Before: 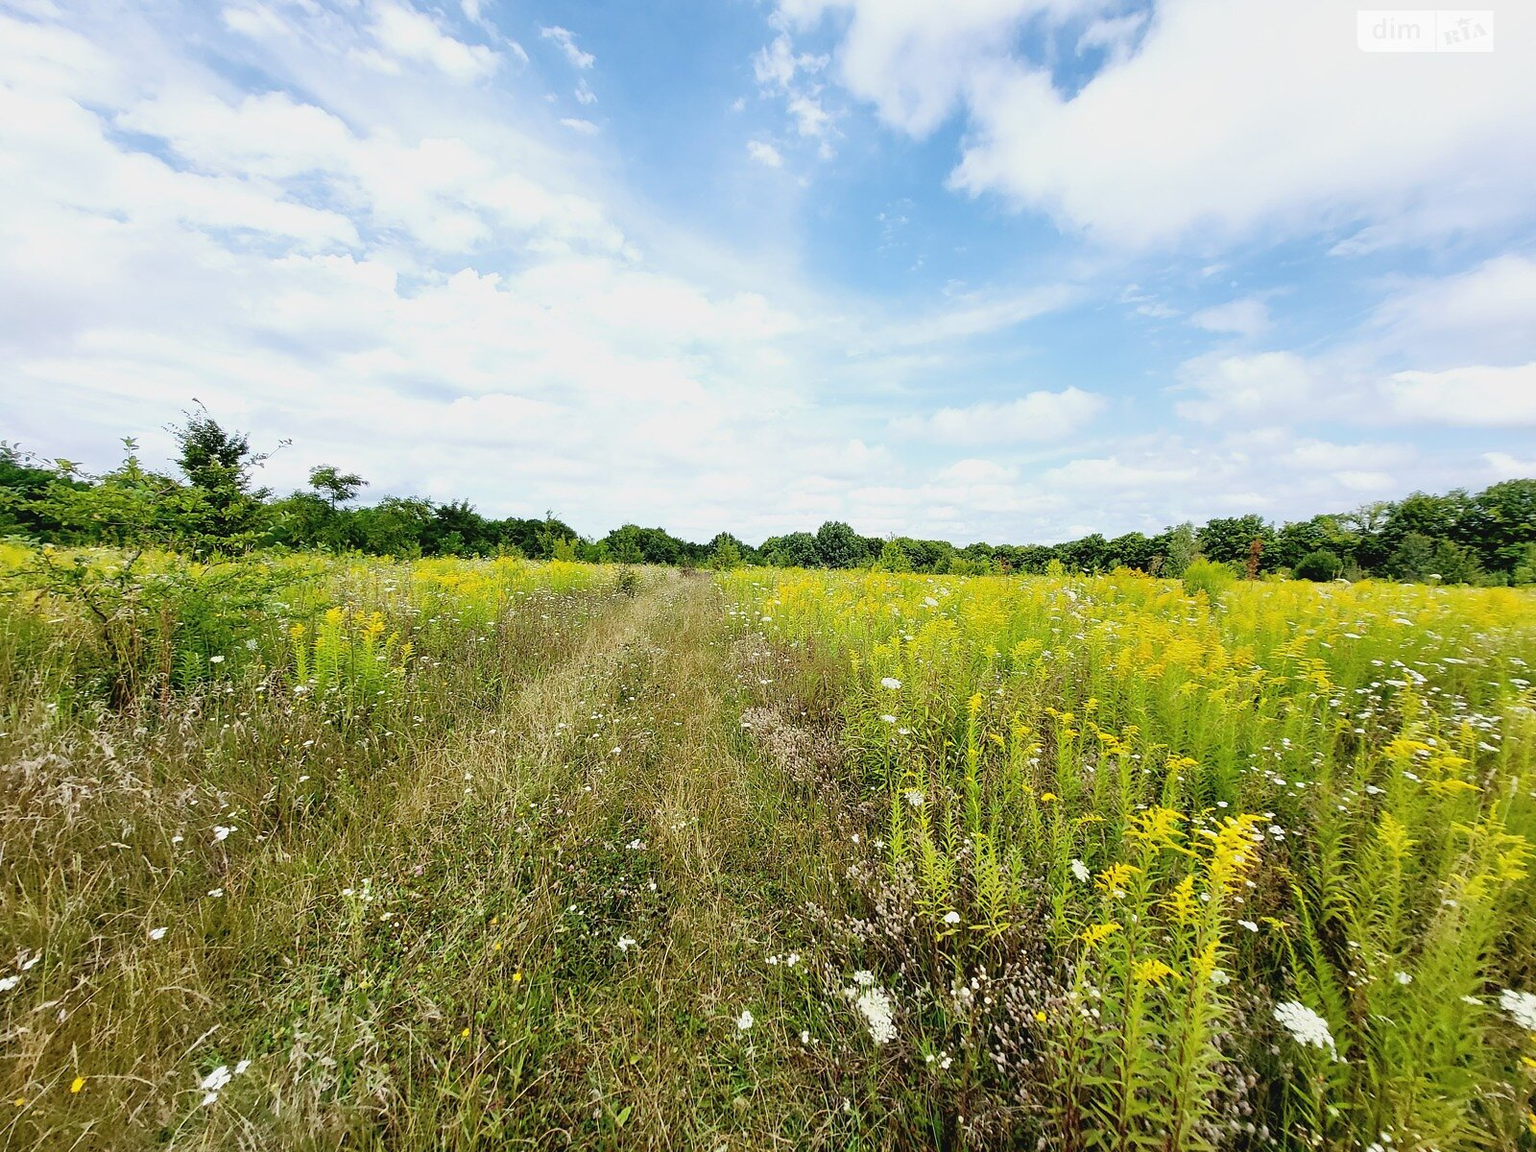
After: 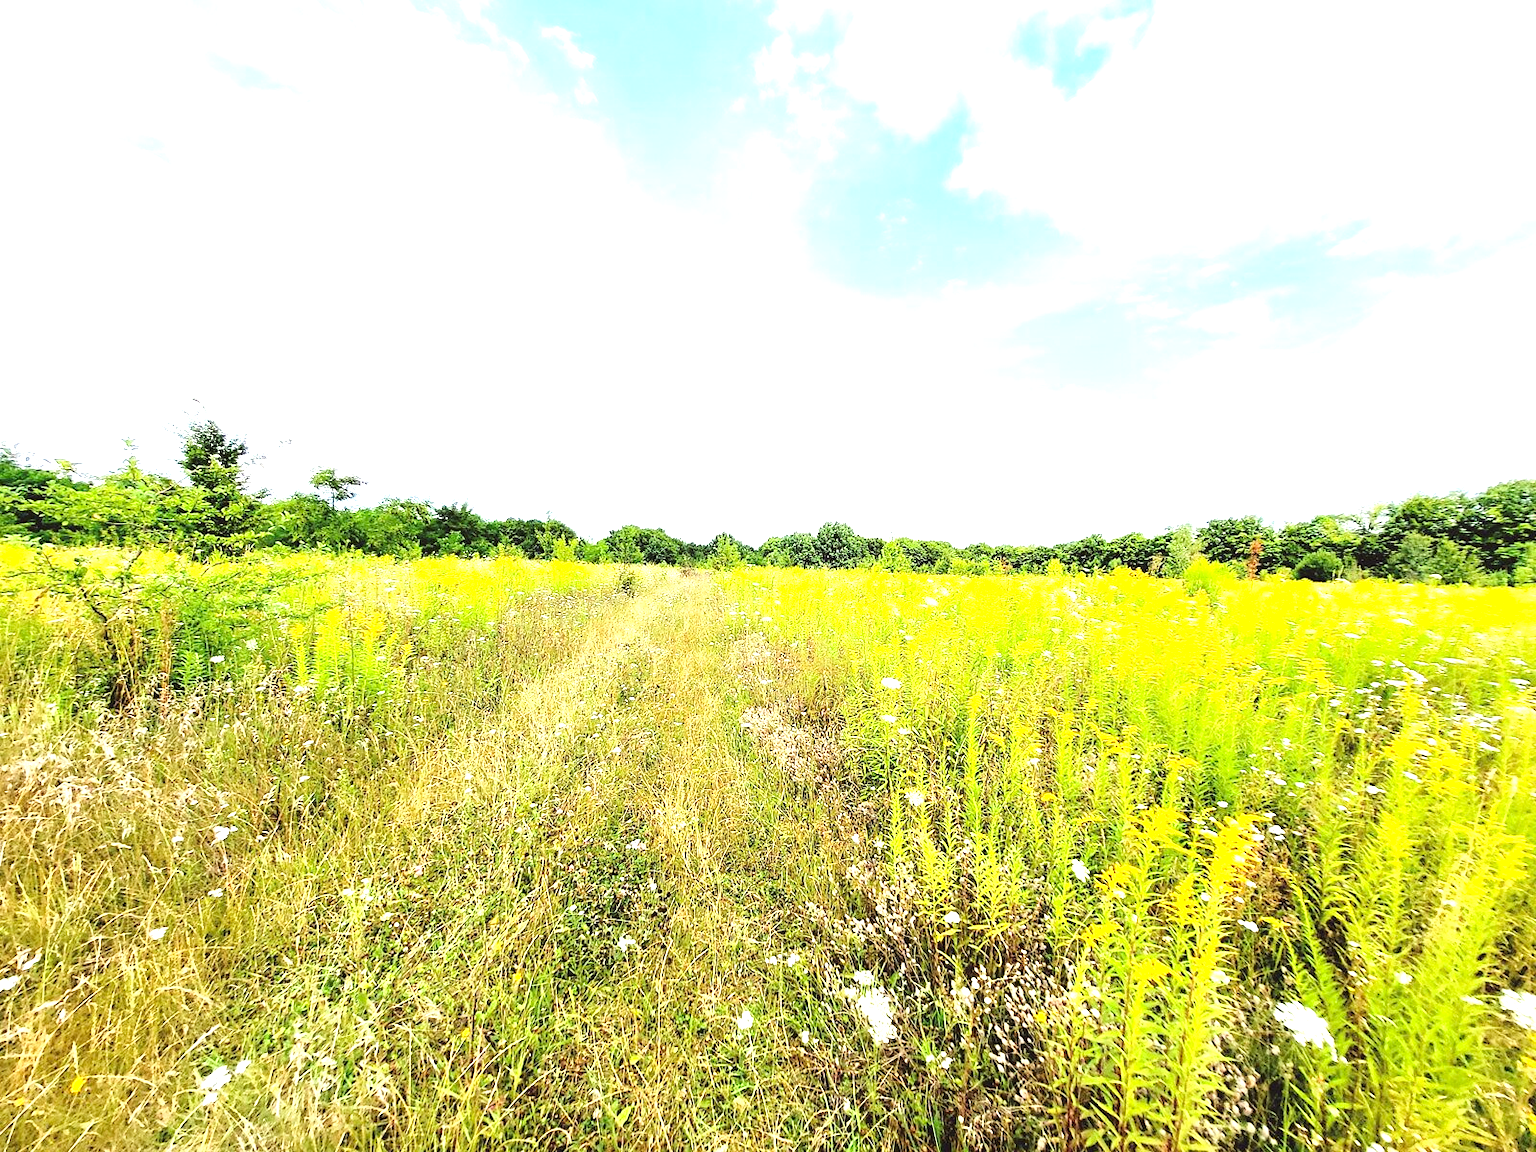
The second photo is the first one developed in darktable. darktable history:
tone curve: curves: ch0 [(0, 0) (0.004, 0.001) (0.133, 0.112) (0.325, 0.362) (0.832, 0.893) (1, 1)], color space Lab, linked channels, preserve colors none
color correction: highlights a* -0.95, highlights b* 4.5, shadows a* 3.55
white balance: emerald 1
exposure: black level correction 0, exposure 1.45 EV, compensate exposure bias true, compensate highlight preservation false
